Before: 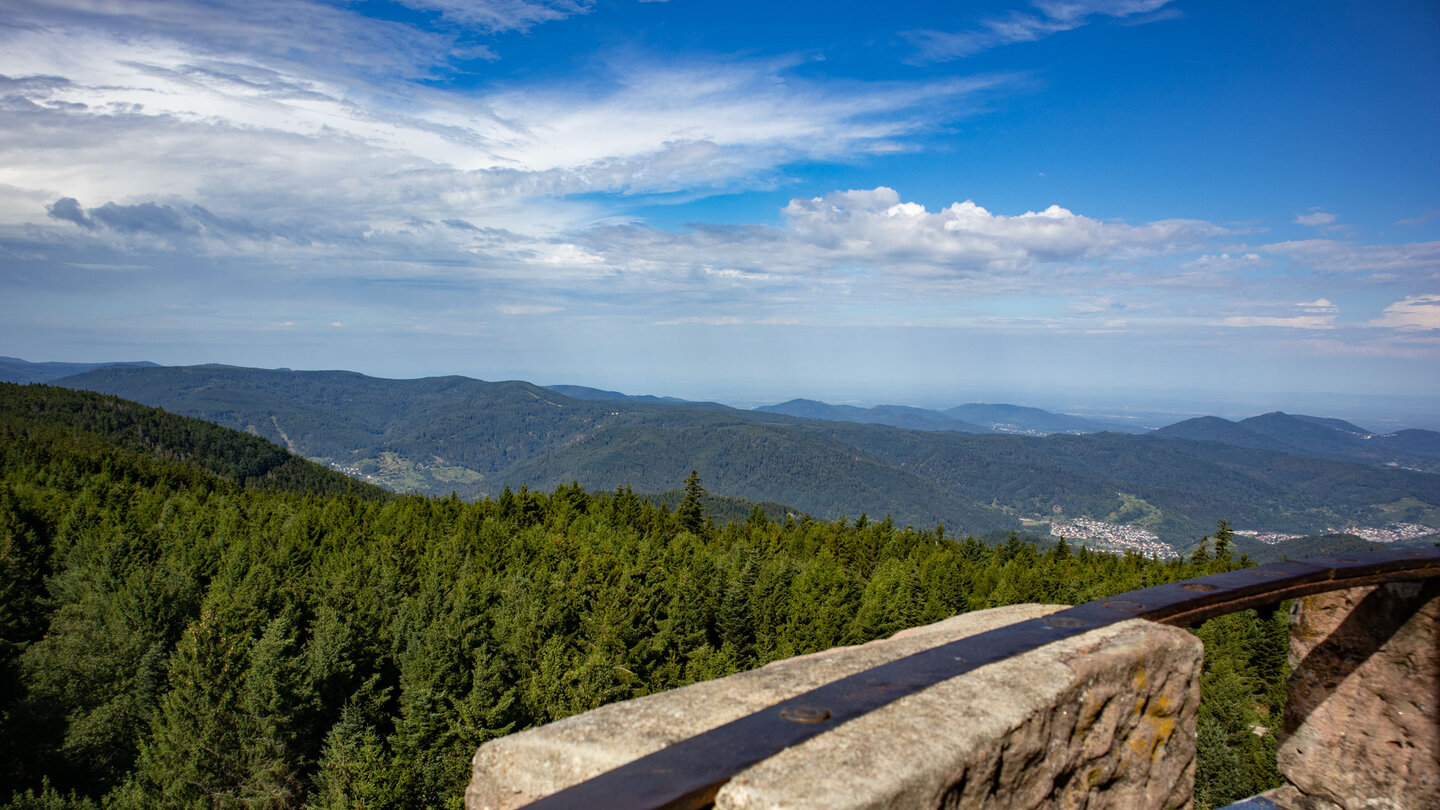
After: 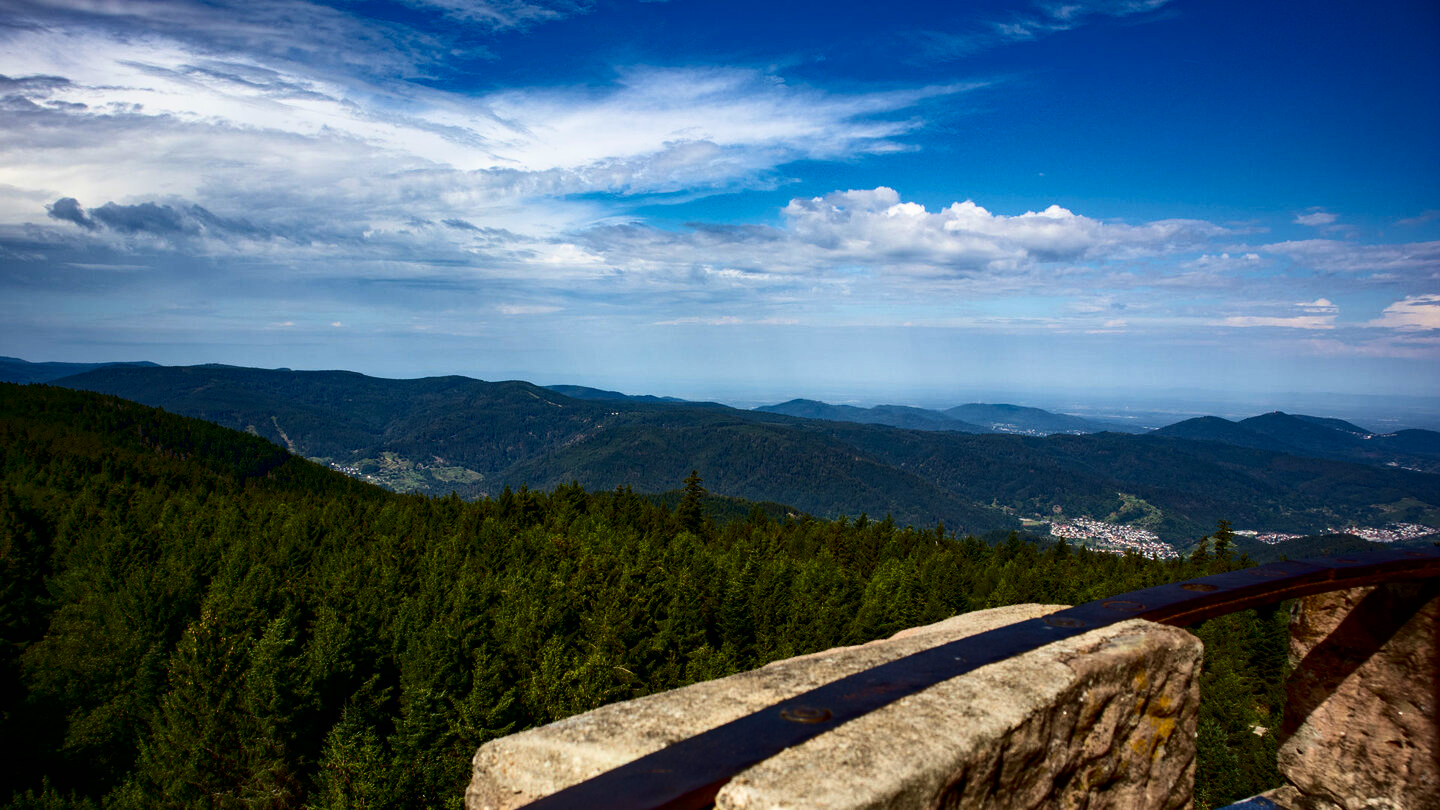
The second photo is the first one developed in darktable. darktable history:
contrast brightness saturation: contrast 0.24, brightness -0.24, saturation 0.14
velvia: on, module defaults
